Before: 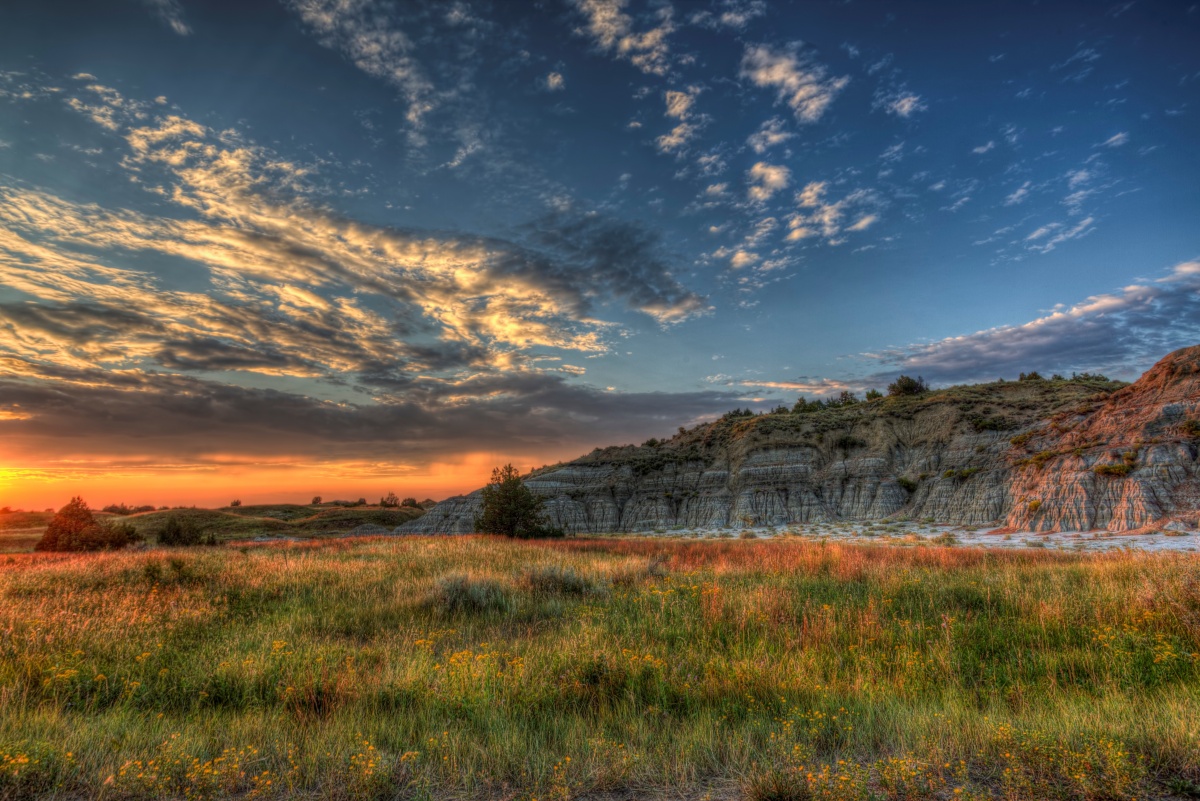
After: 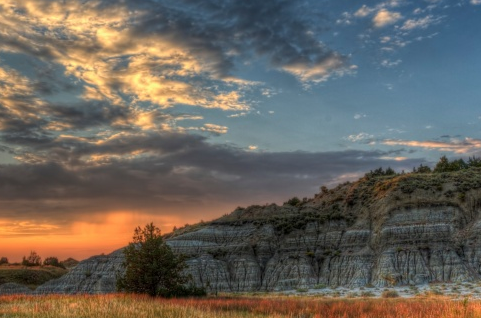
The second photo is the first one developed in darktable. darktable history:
crop: left 29.915%, top 30.106%, right 29.939%, bottom 30.11%
